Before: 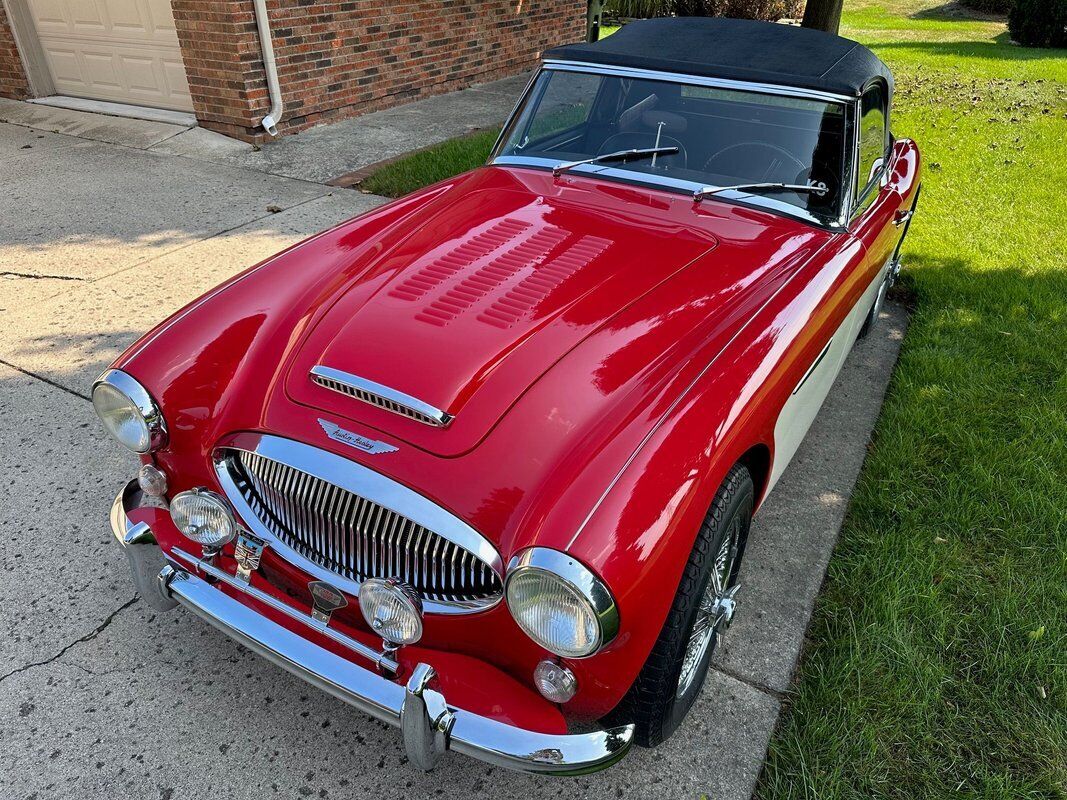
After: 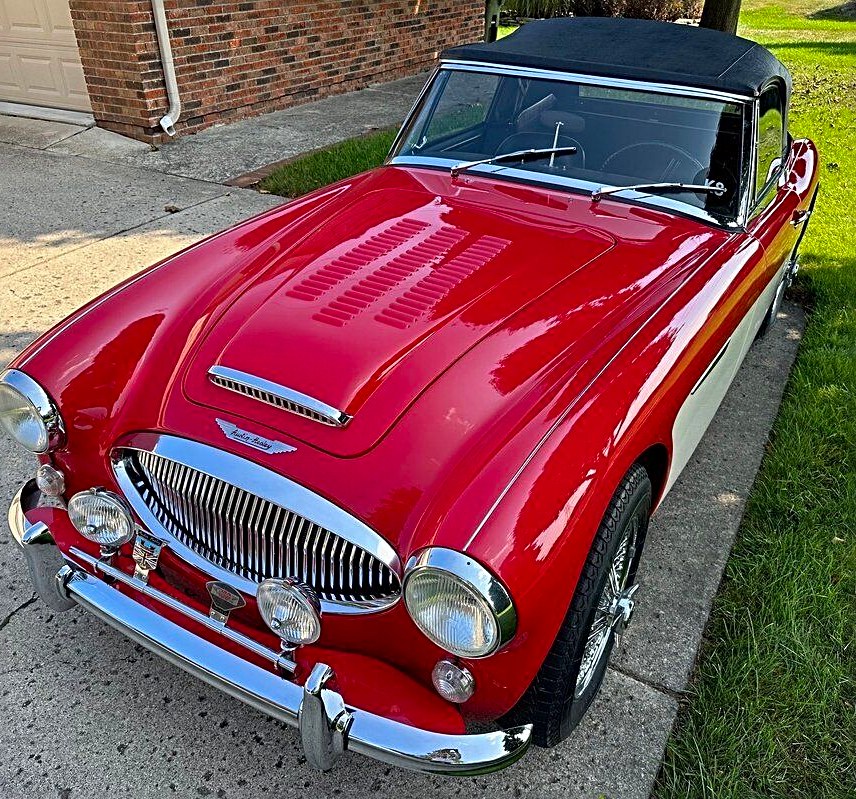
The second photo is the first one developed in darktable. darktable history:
crop and rotate: left 9.586%, right 10.149%
contrast brightness saturation: contrast 0.044, saturation 0.15
sharpen: radius 3.099
